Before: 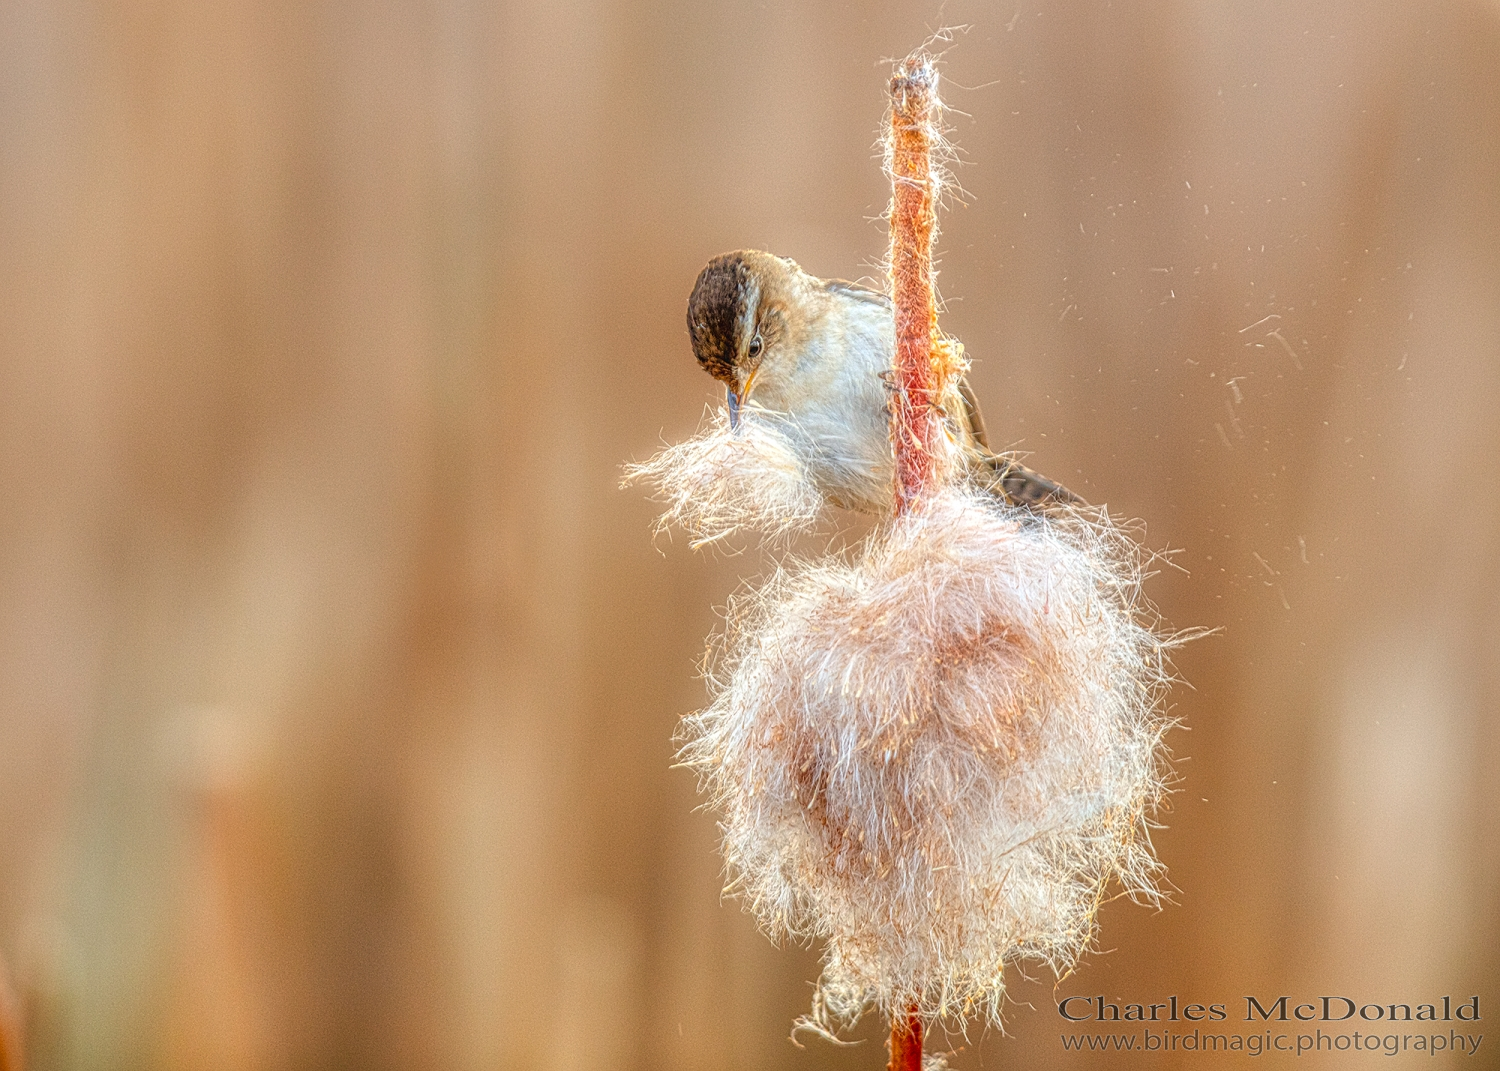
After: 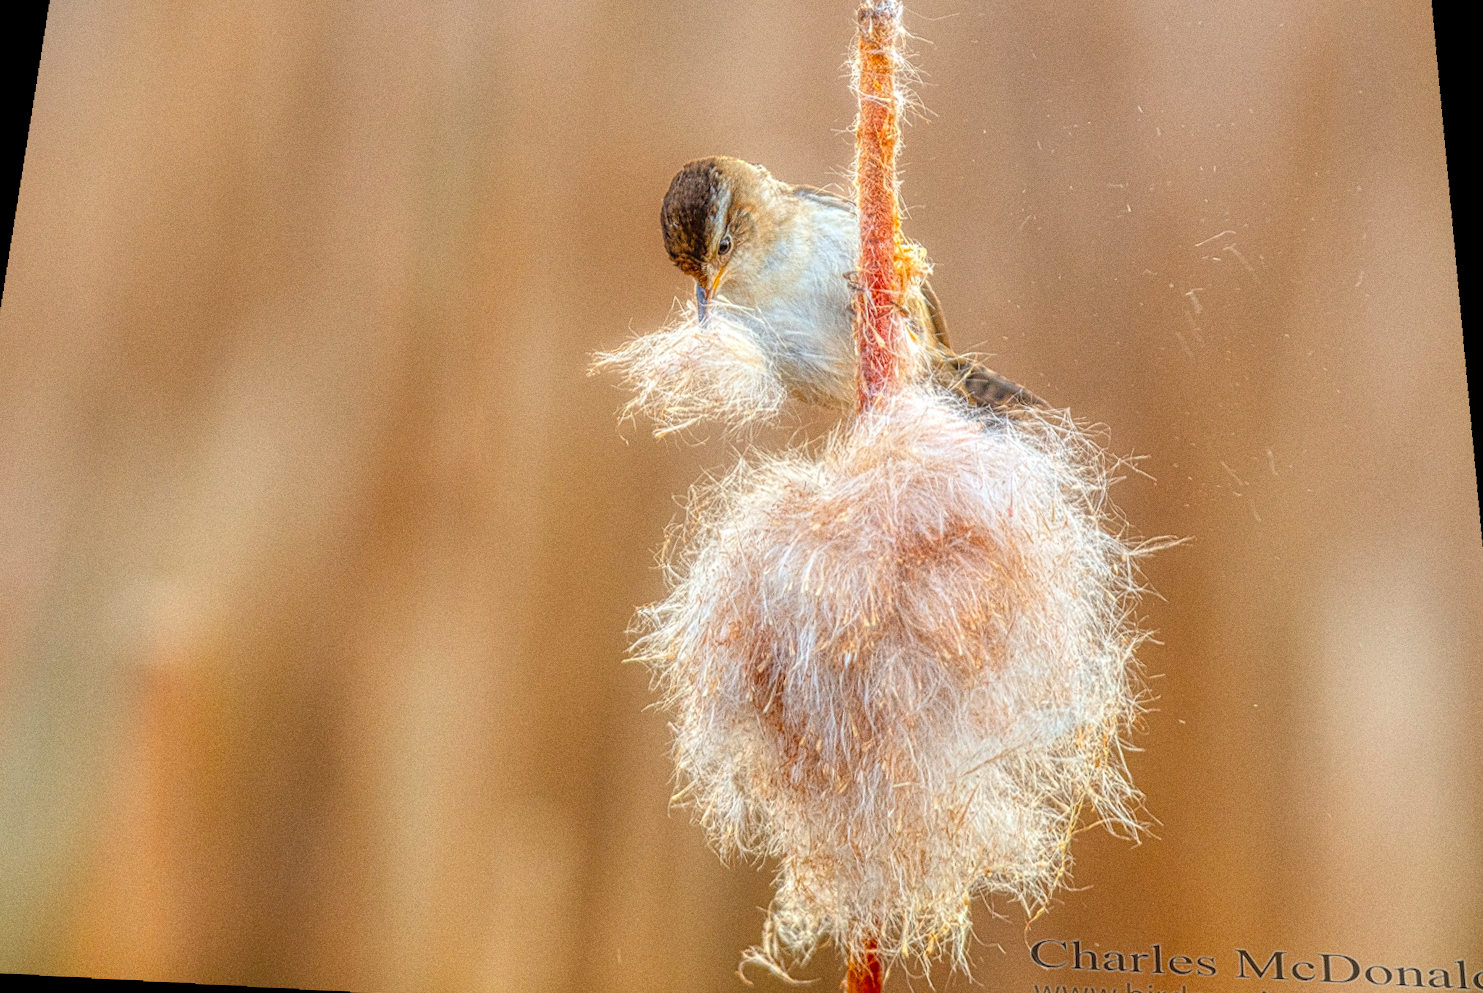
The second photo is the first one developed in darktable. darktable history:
crop and rotate: angle -1.96°, left 3.097%, top 4.154%, right 1.586%, bottom 0.529%
rotate and perspective: rotation 0.128°, lens shift (vertical) -0.181, lens shift (horizontal) -0.044, shear 0.001, automatic cropping off
color balance: output saturation 110%
grain: coarseness 0.09 ISO
